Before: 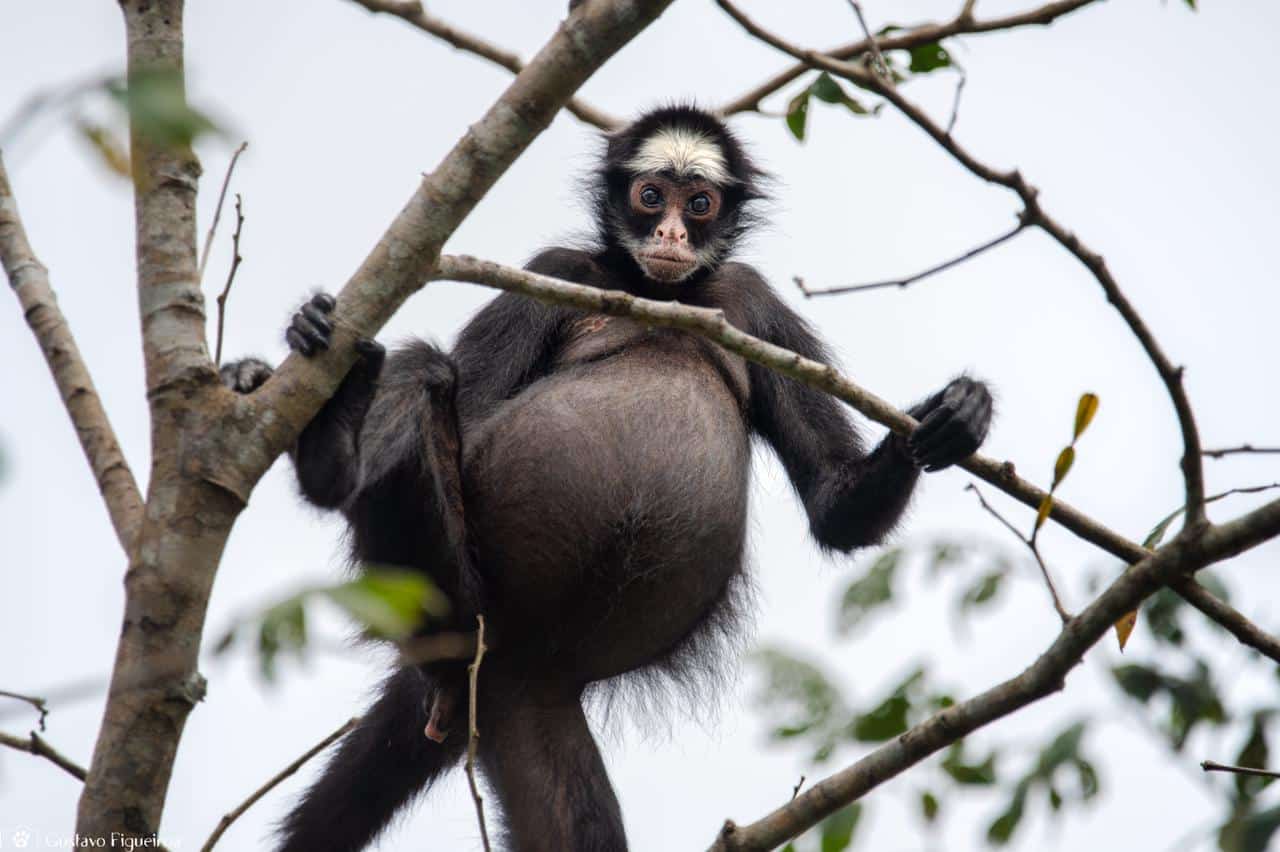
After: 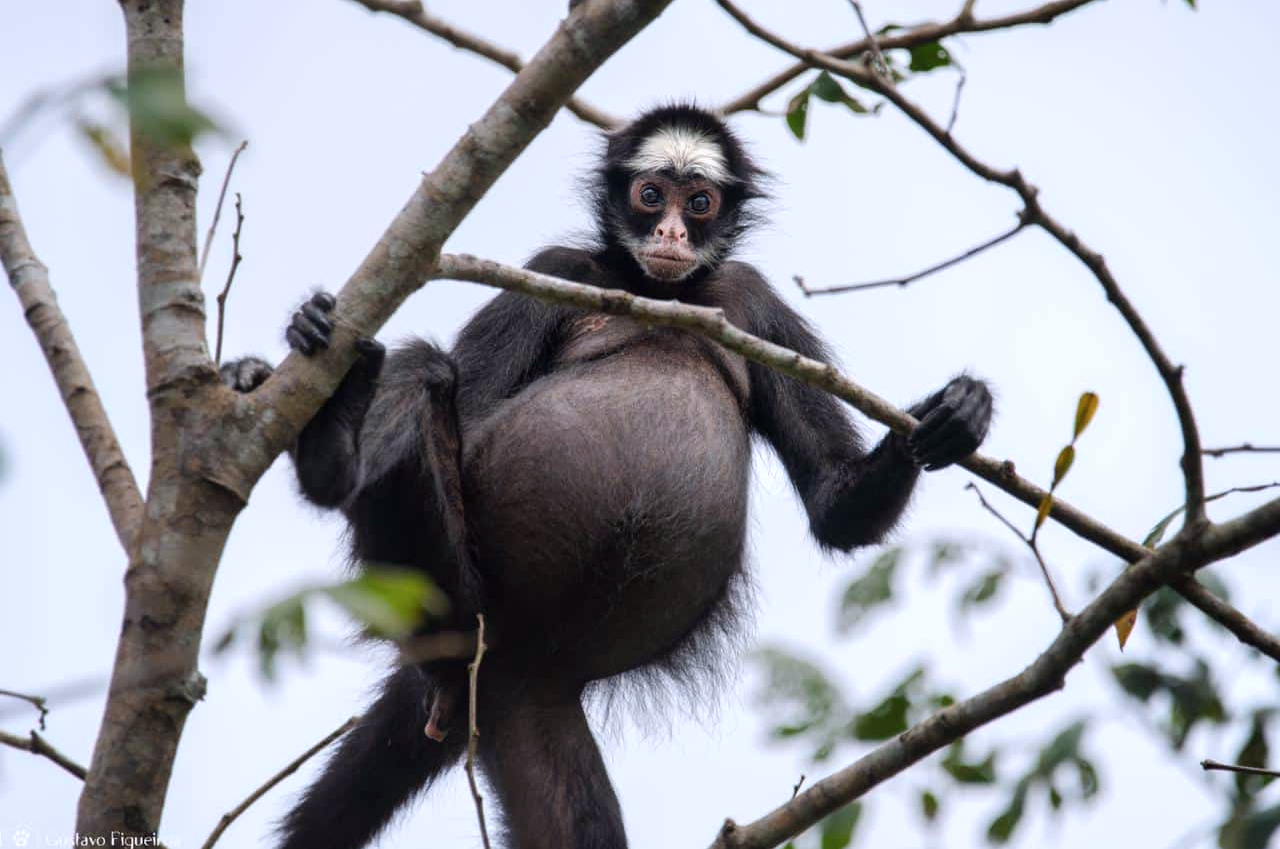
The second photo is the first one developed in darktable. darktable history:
color calibration: illuminant as shot in camera, x 0.358, y 0.373, temperature 4628.91 K
crop: top 0.141%, bottom 0.137%
